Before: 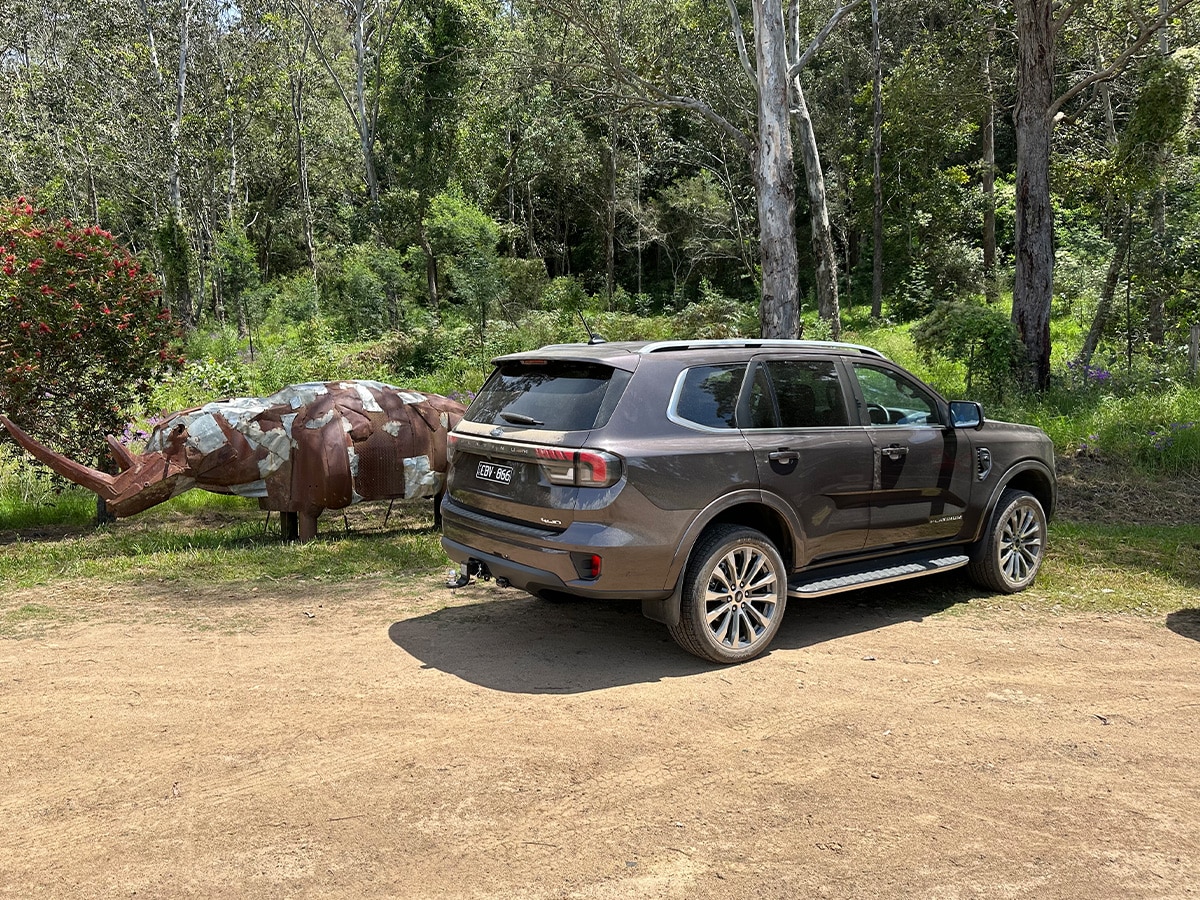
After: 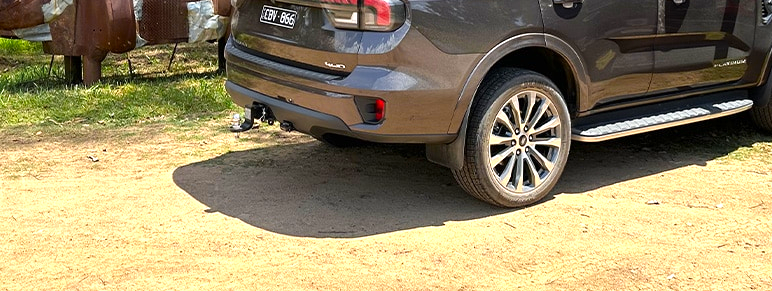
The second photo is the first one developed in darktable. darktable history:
crop: left 18.001%, top 50.733%, right 17.661%, bottom 16.852%
color zones: curves: ch0 [(0.224, 0.526) (0.75, 0.5)]; ch1 [(0.055, 0.526) (0.224, 0.761) (0.377, 0.526) (0.75, 0.5)]
exposure: exposure 0.602 EV, compensate highlight preservation false
